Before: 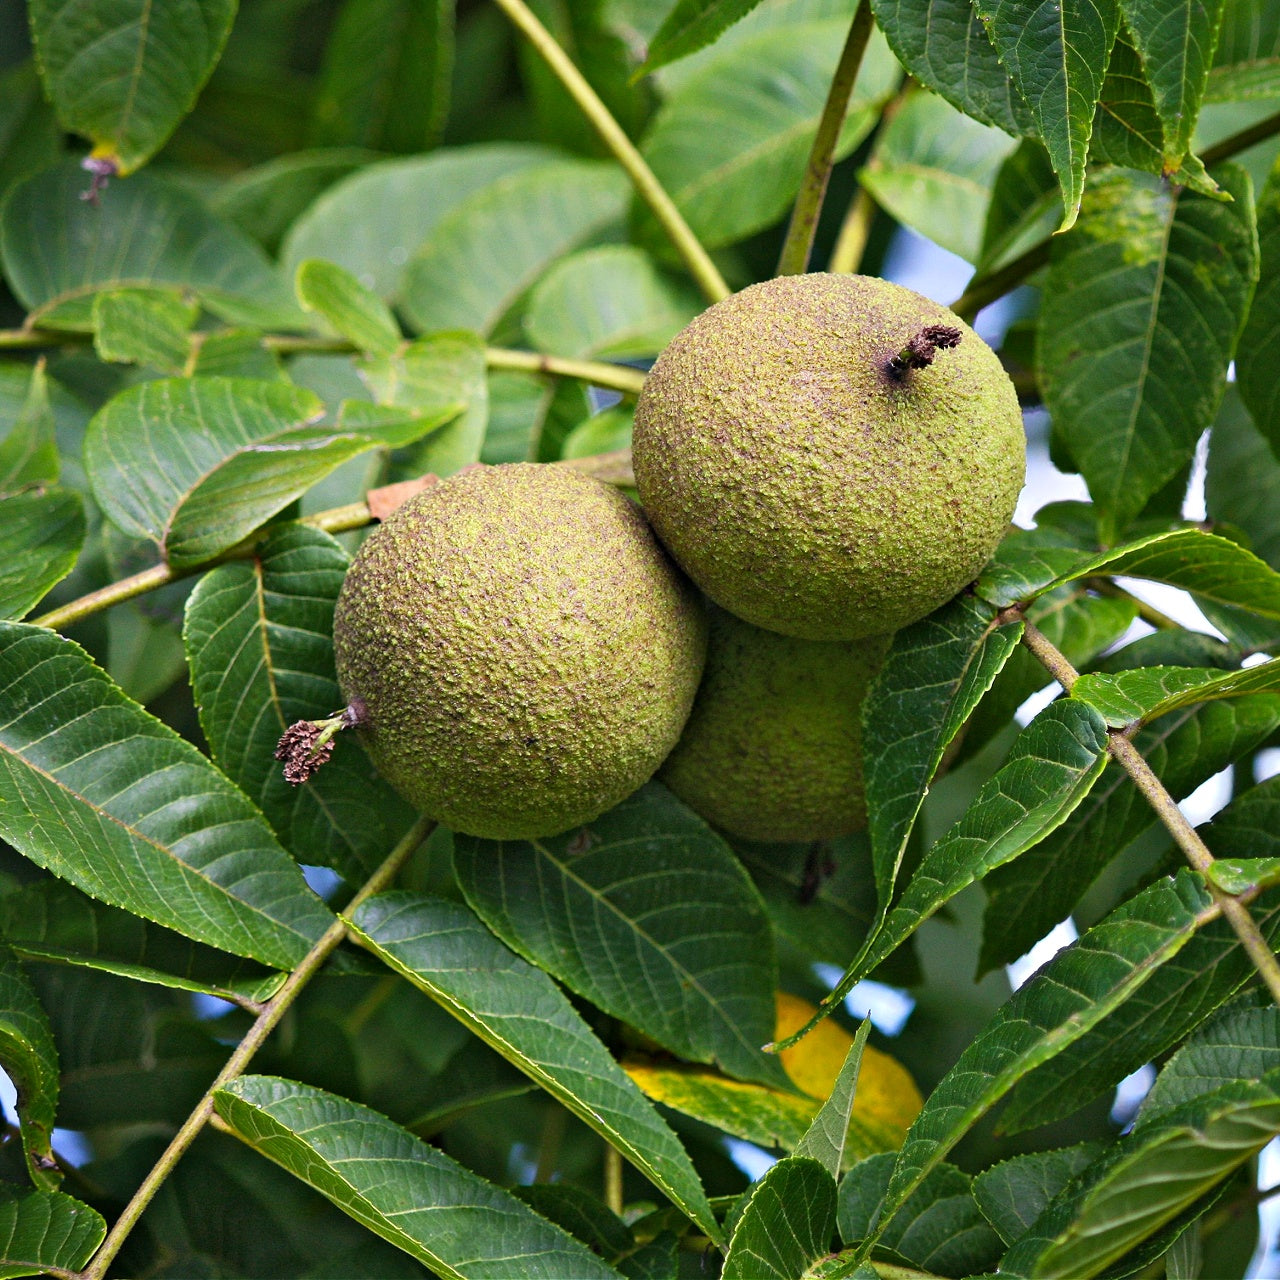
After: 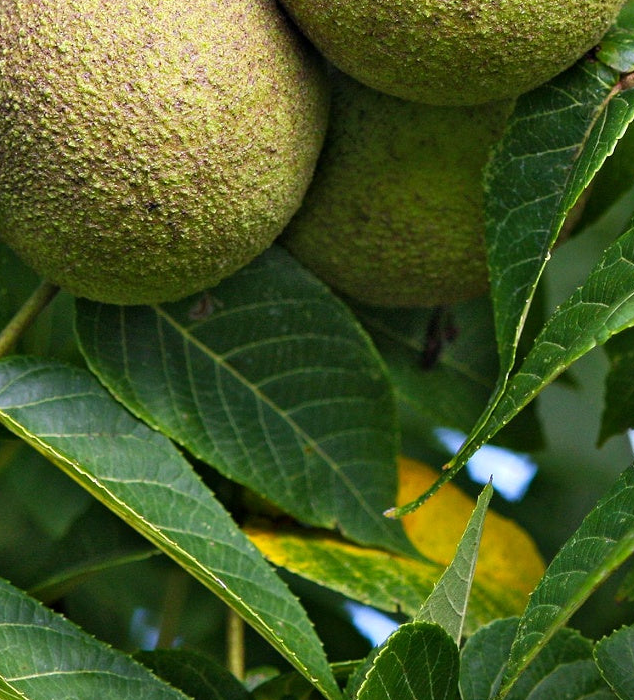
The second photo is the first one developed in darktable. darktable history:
crop: left 29.564%, top 41.804%, right 20.849%, bottom 3.465%
